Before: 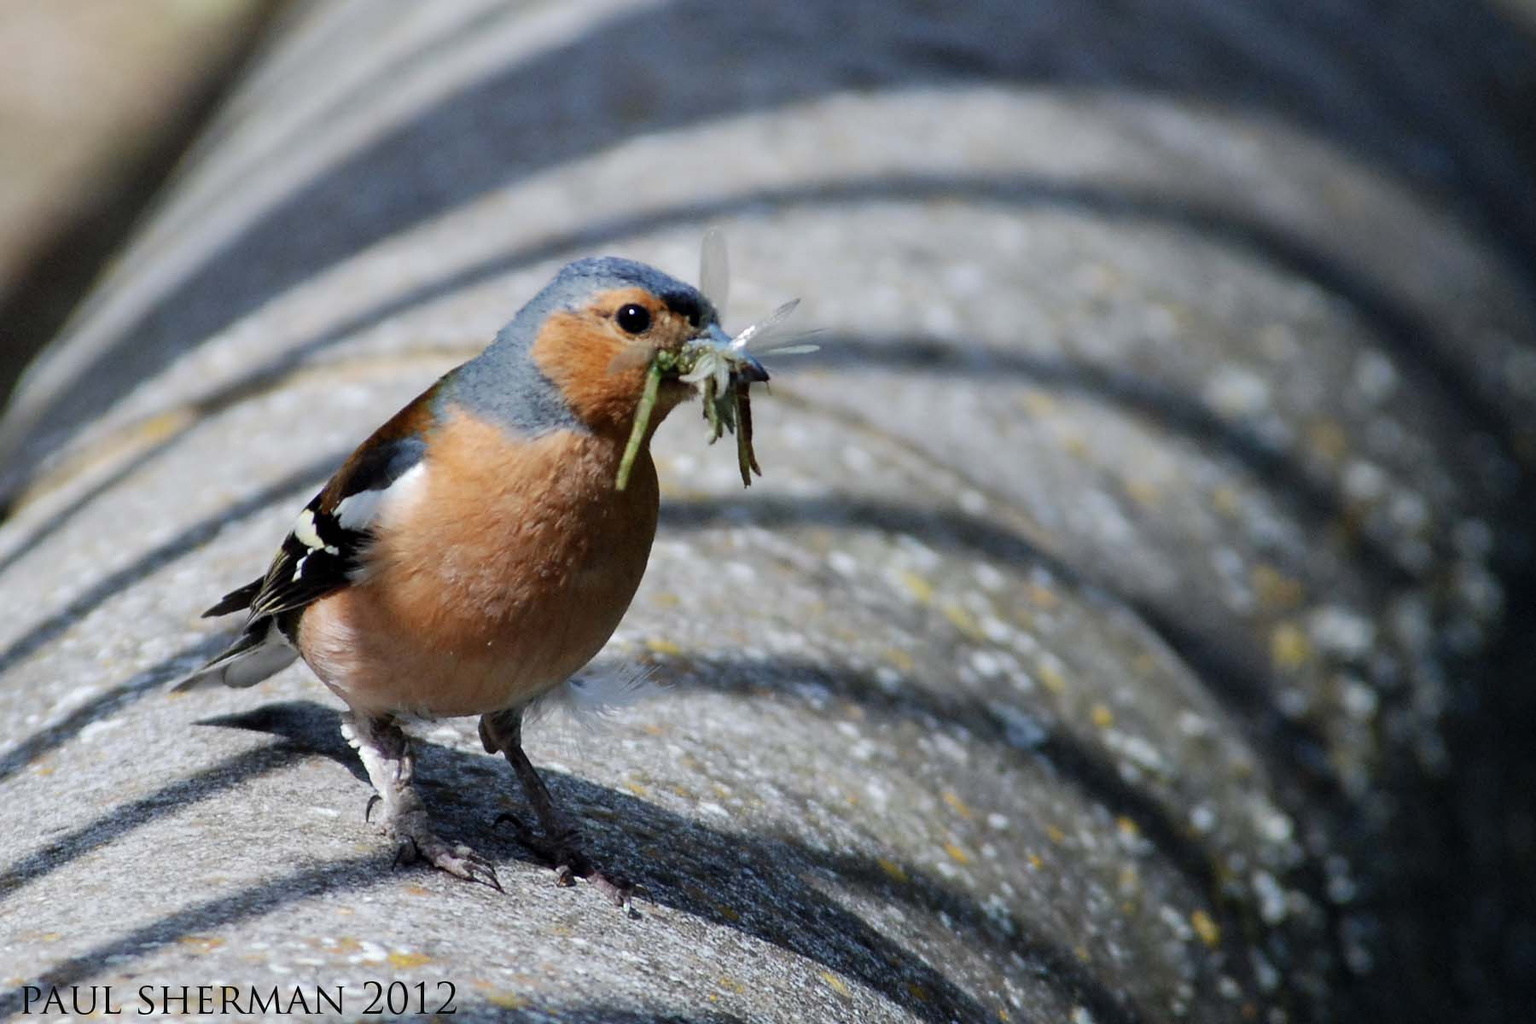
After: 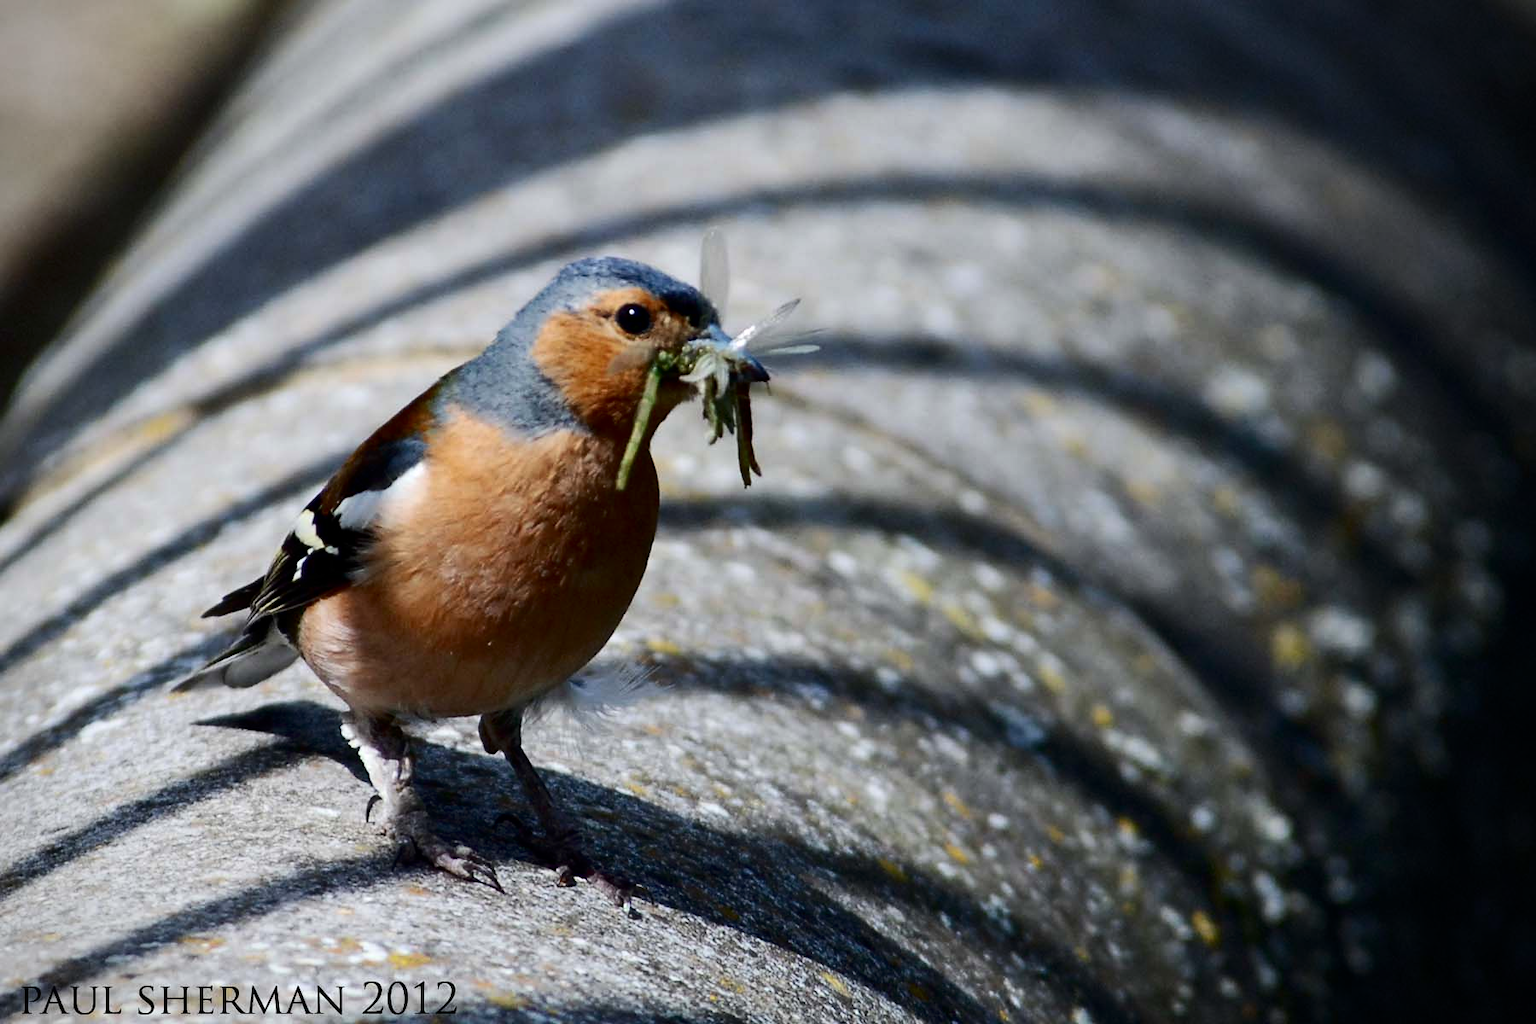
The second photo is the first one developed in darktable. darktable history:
vignetting: center (-0.075, 0.071)
contrast brightness saturation: contrast 0.203, brightness -0.111, saturation 0.103
